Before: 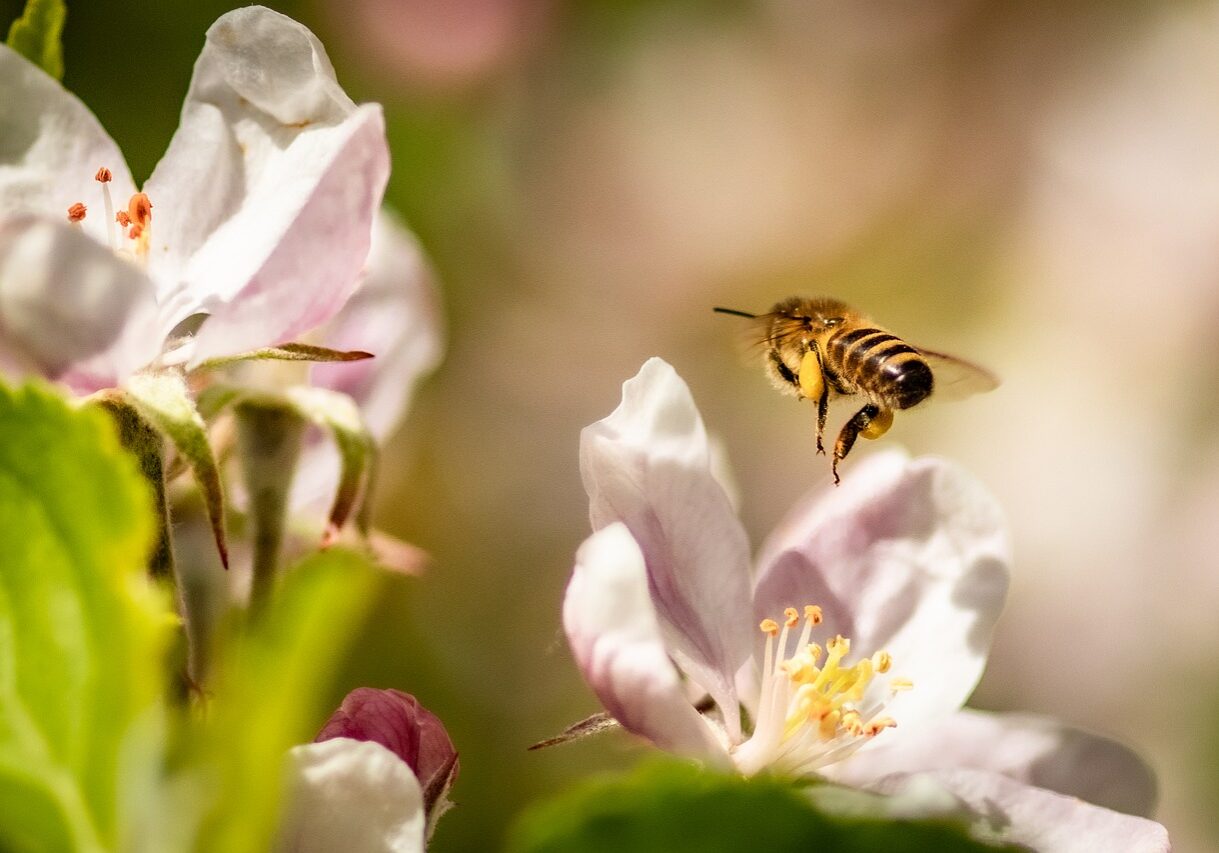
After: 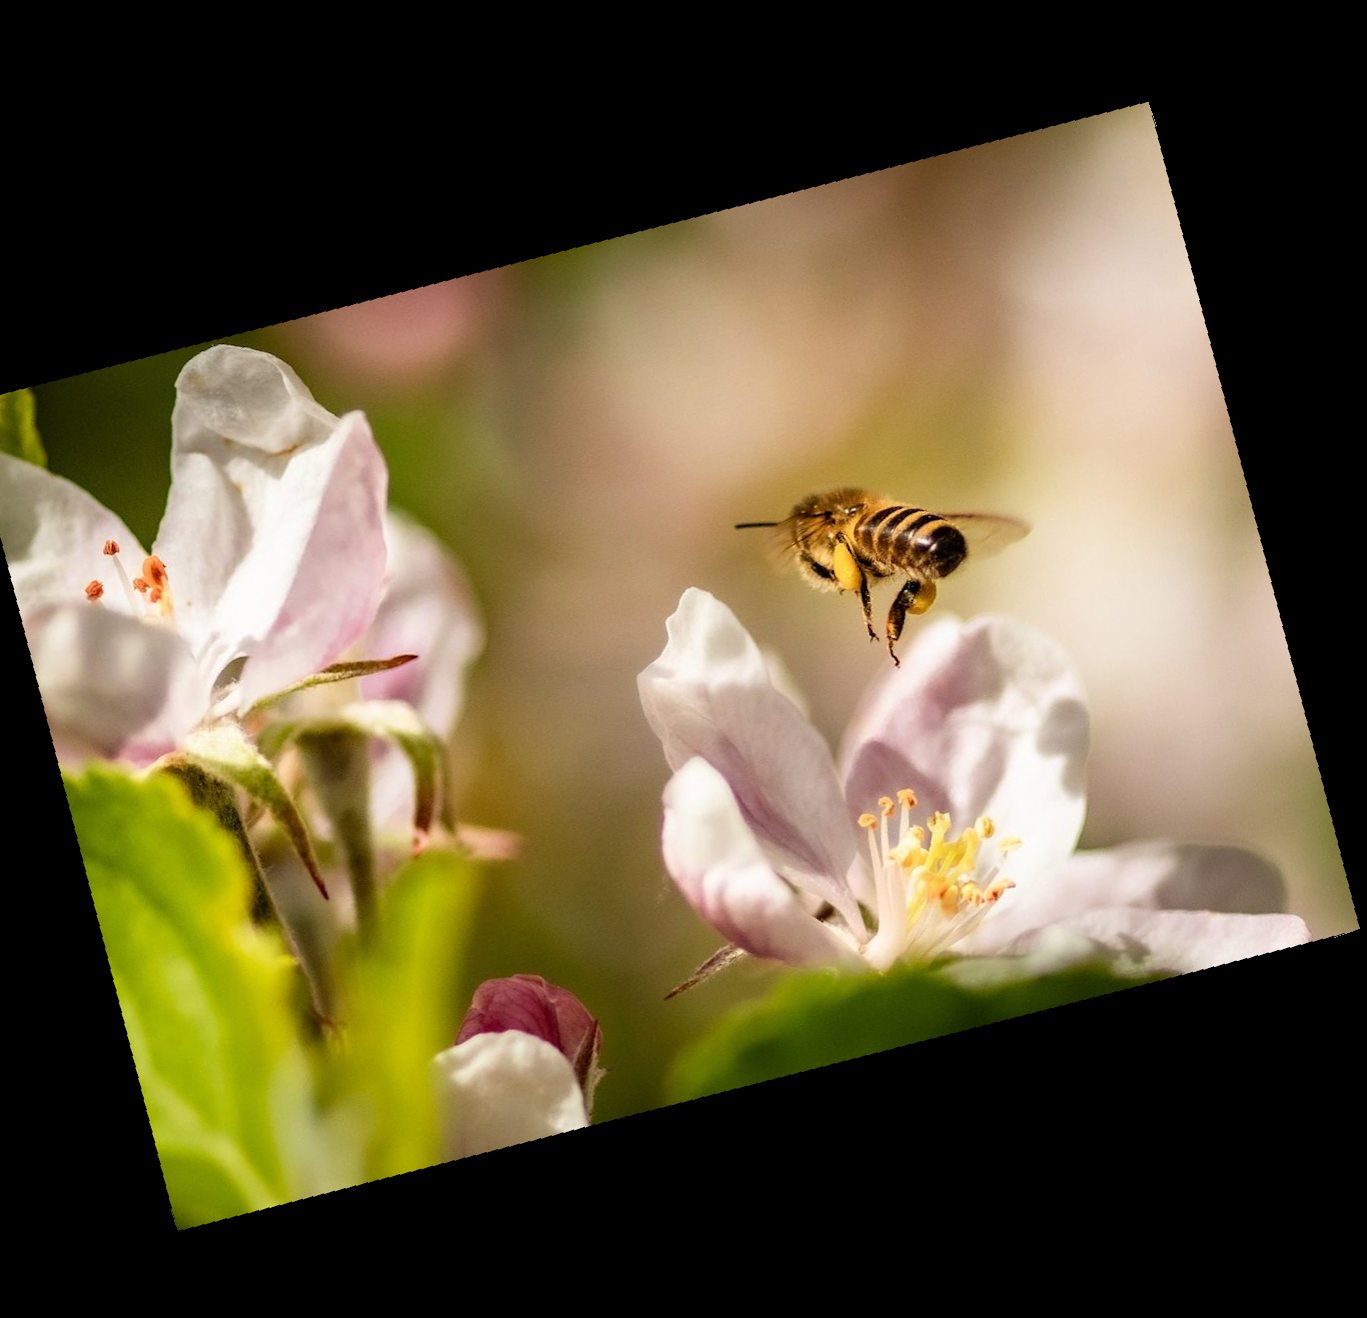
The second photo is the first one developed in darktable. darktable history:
crop and rotate: angle 19.43°, left 6.812%, right 4.125%, bottom 1.087%
rotate and perspective: rotation 5.12°, automatic cropping off
